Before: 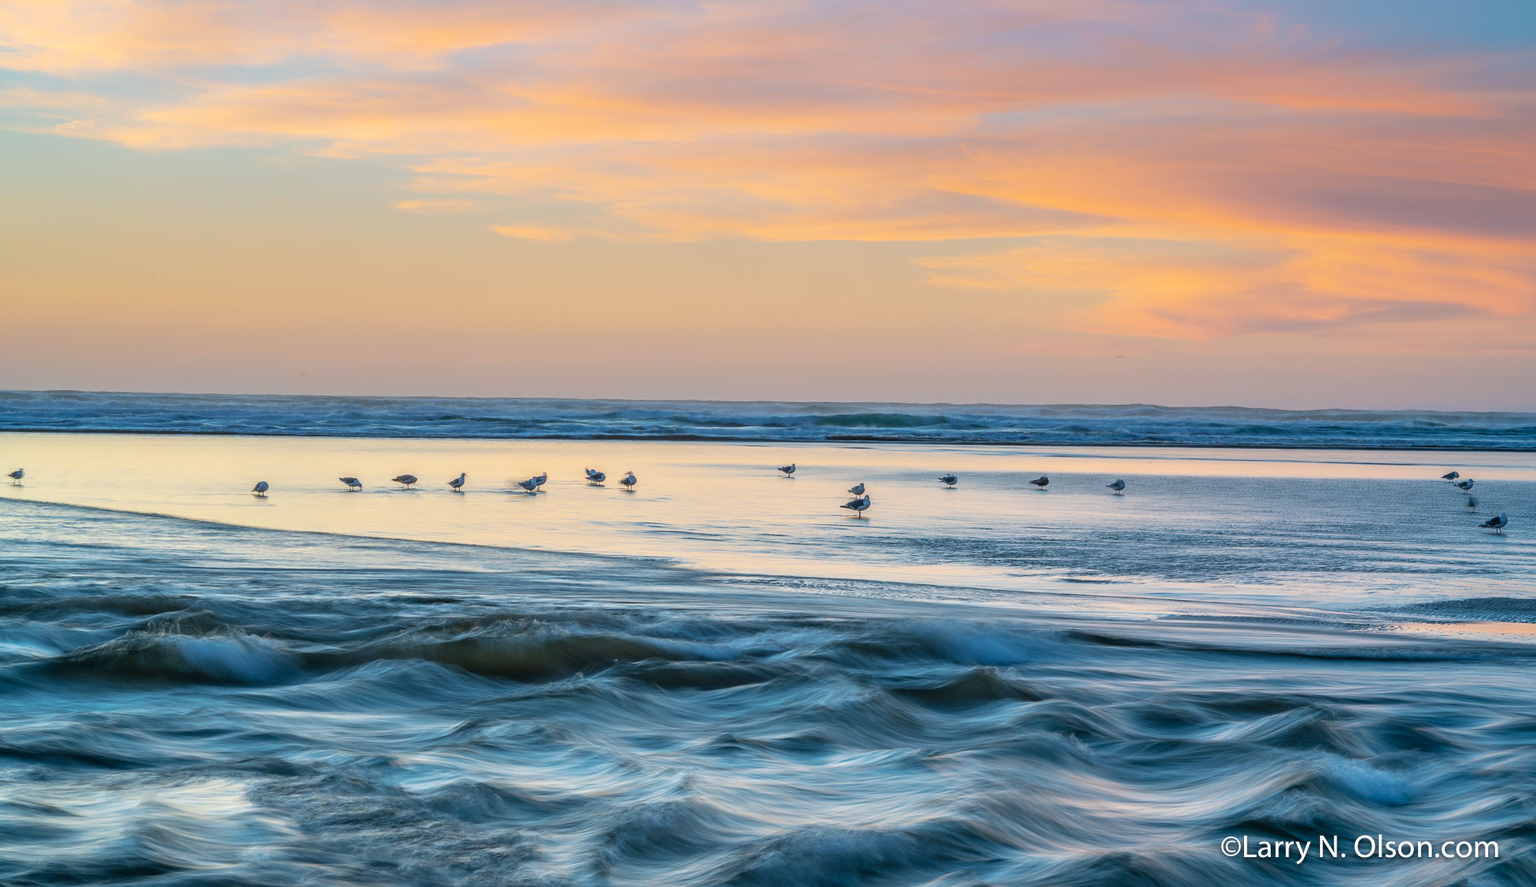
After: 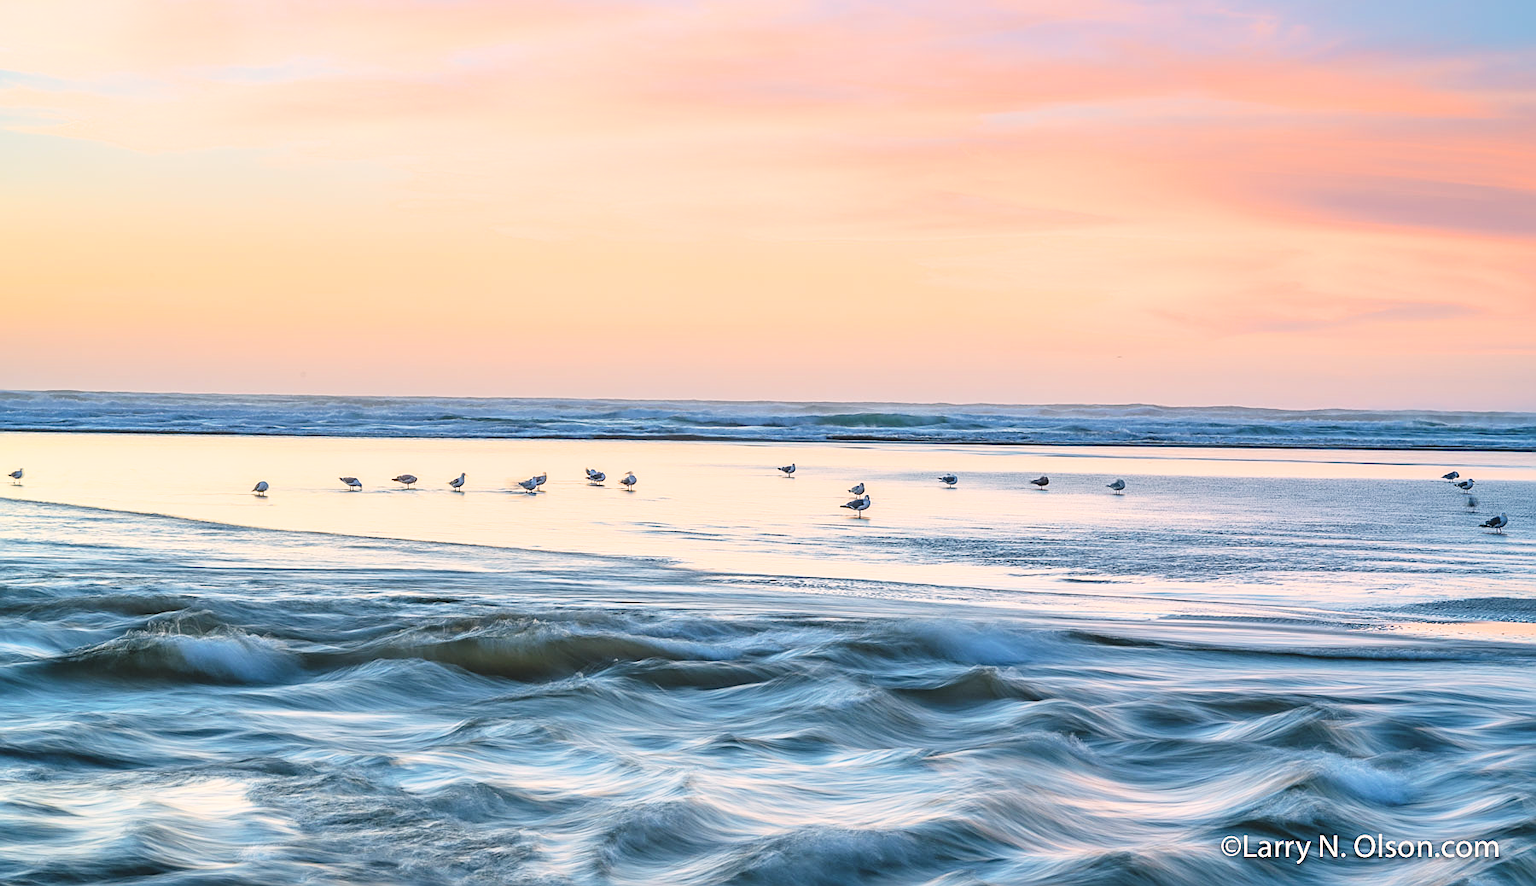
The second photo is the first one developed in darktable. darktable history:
color correction: highlights a* 5.81, highlights b* 4.84
exposure: black level correction -0.005, exposure 1.002 EV, compensate highlight preservation false
sharpen: on, module defaults
filmic rgb: black relative exposure -14.19 EV, white relative exposure 3.39 EV, hardness 7.89, preserve chrominance max RGB
